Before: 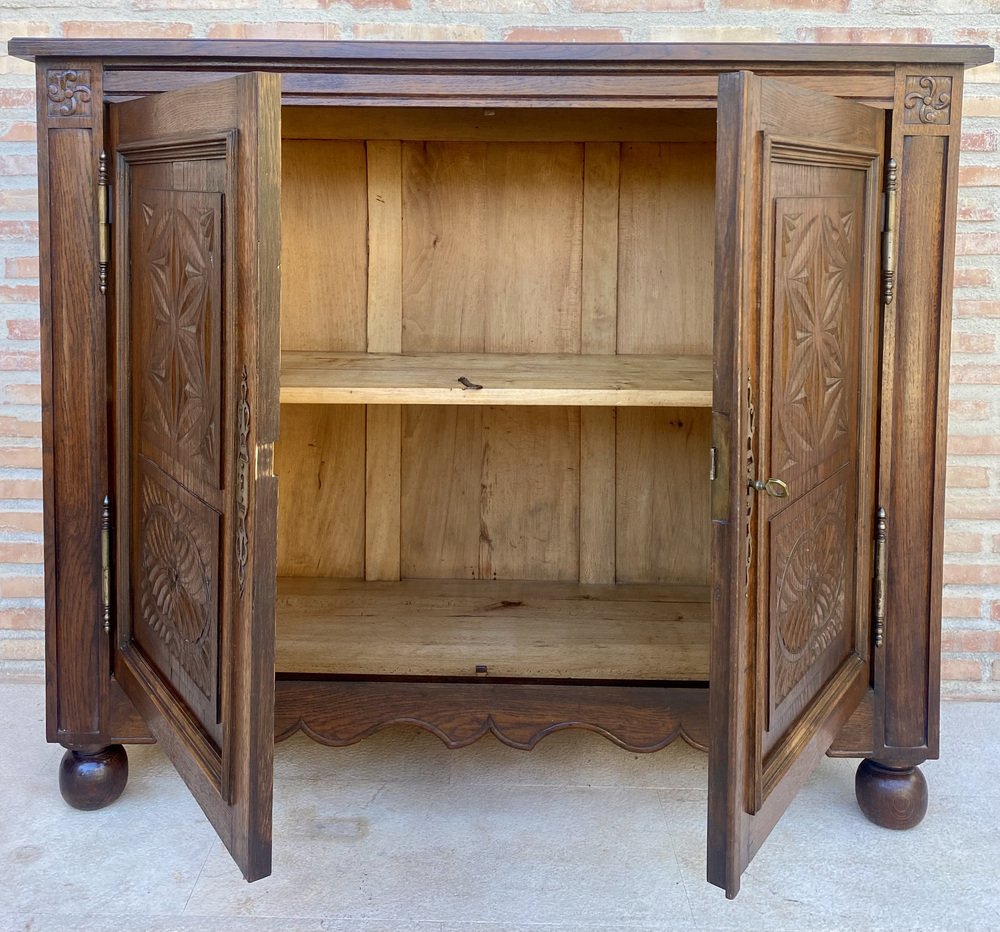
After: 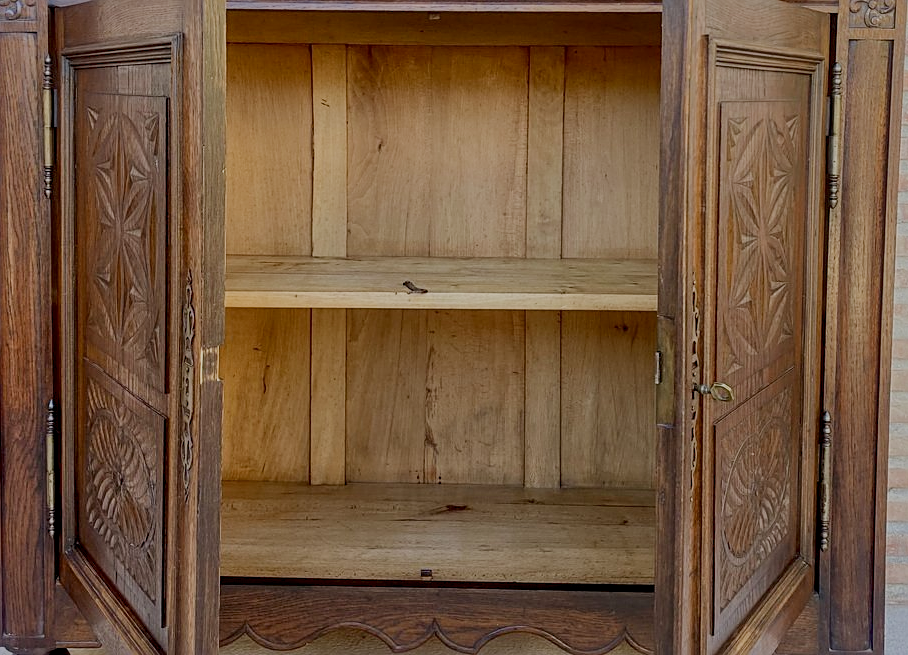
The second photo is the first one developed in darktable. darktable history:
crop: left 5.596%, top 10.314%, right 3.534%, bottom 19.395%
filmic rgb: black relative exposure -7.65 EV, white relative exposure 4.56 EV, hardness 3.61, contrast 1.05
color balance rgb: contrast -30%
sharpen: on, module defaults
local contrast: on, module defaults
contrast brightness saturation: brightness -0.09
shadows and highlights: low approximation 0.01, soften with gaussian
white balance: emerald 1
